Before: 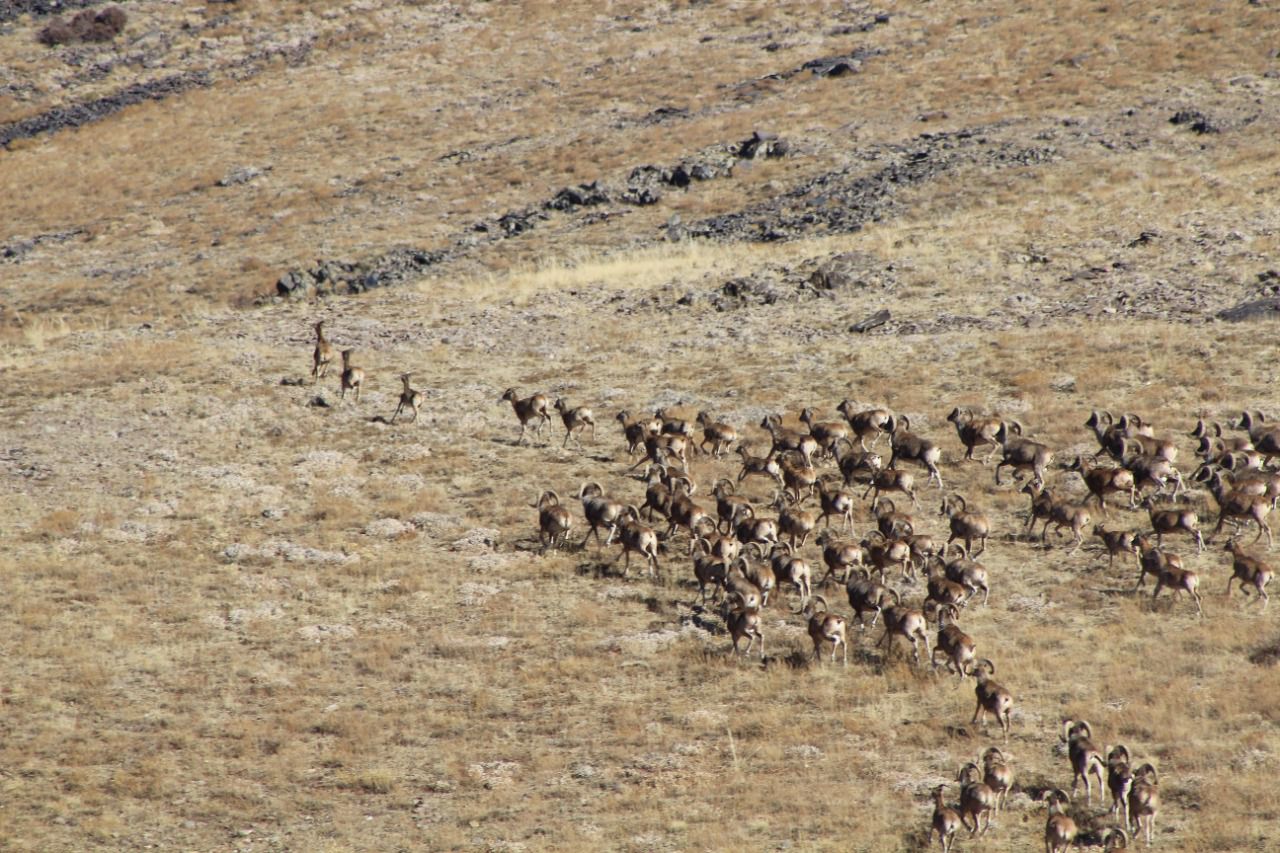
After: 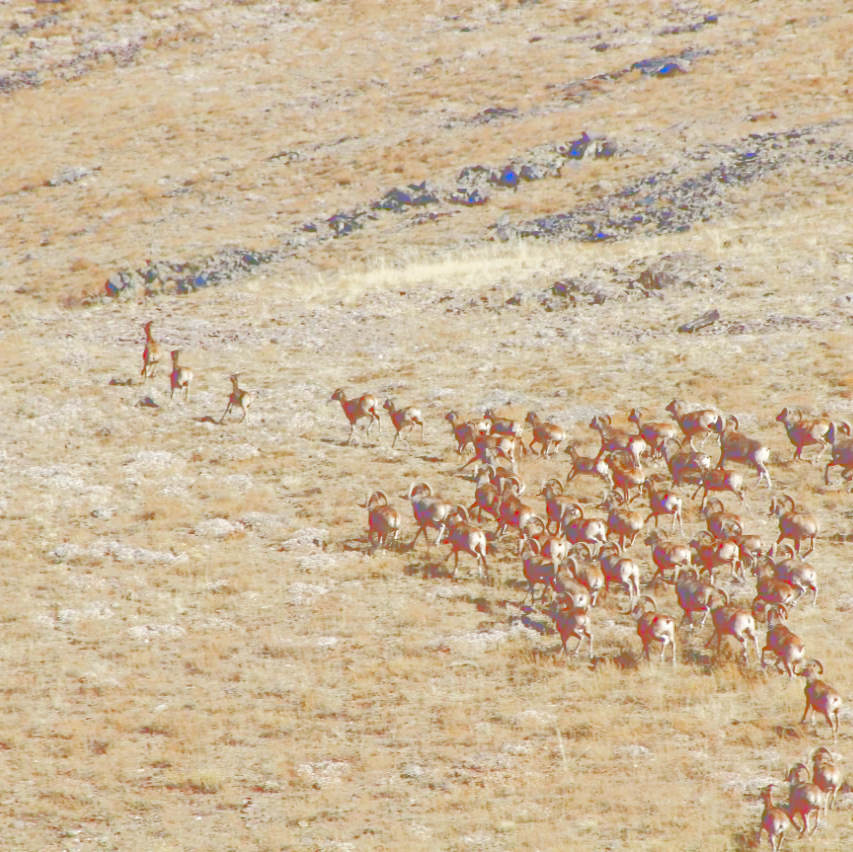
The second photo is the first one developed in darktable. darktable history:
base curve: curves: ch0 [(0, 0) (0.032, 0.025) (0.121, 0.166) (0.206, 0.329) (0.605, 0.79) (1, 1)], preserve colors none
exposure: black level correction 0.001, exposure 0.192 EV, compensate highlight preservation false
crop and rotate: left 13.37%, right 19.963%
tone curve: curves: ch0 [(0, 0) (0.003, 0.453) (0.011, 0.457) (0.025, 0.457) (0.044, 0.463) (0.069, 0.464) (0.1, 0.471) (0.136, 0.475) (0.177, 0.481) (0.224, 0.486) (0.277, 0.496) (0.335, 0.515) (0.399, 0.544) (0.468, 0.577) (0.543, 0.621) (0.623, 0.67) (0.709, 0.73) (0.801, 0.788) (0.898, 0.848) (1, 1)], color space Lab, linked channels, preserve colors none
